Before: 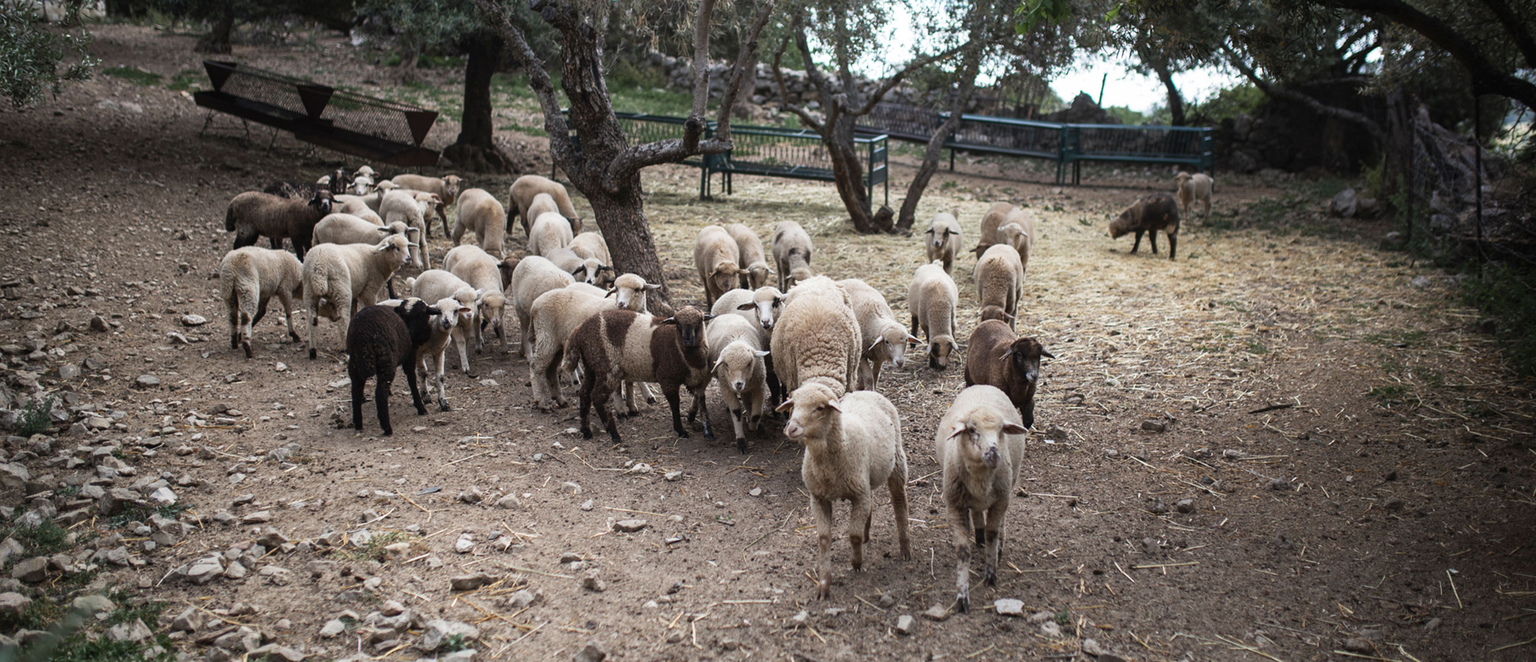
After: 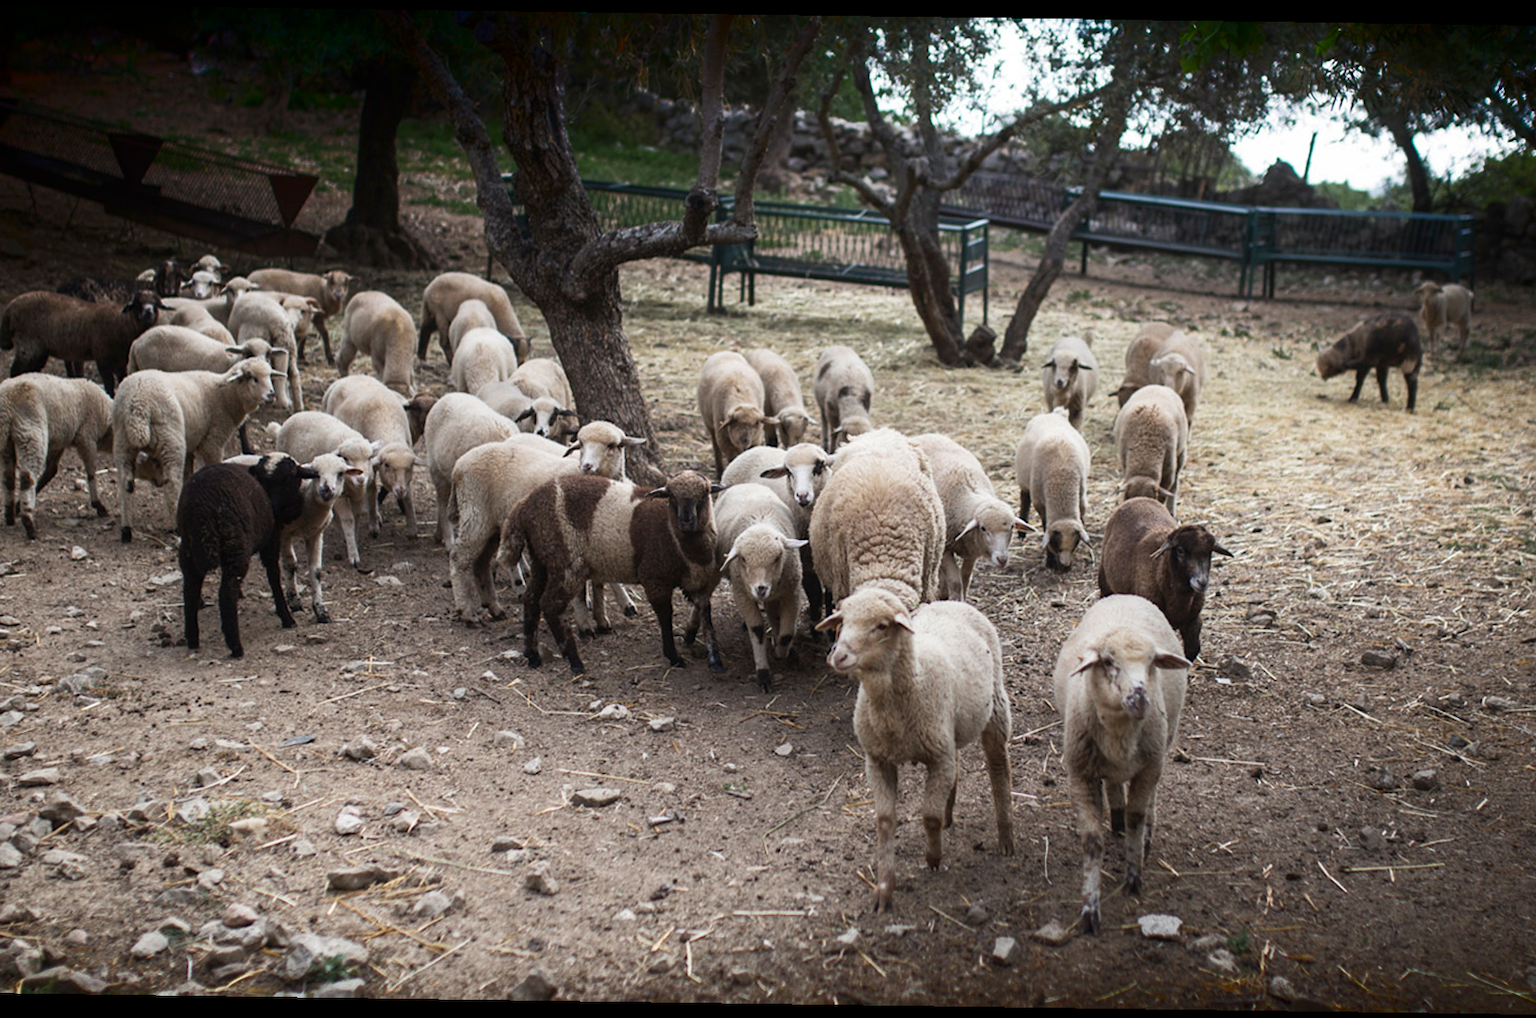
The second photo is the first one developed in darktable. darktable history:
shadows and highlights: shadows -90, highlights 90, soften with gaussian
crop and rotate: left 15.055%, right 18.278%
rotate and perspective: rotation 0.8°, automatic cropping off
